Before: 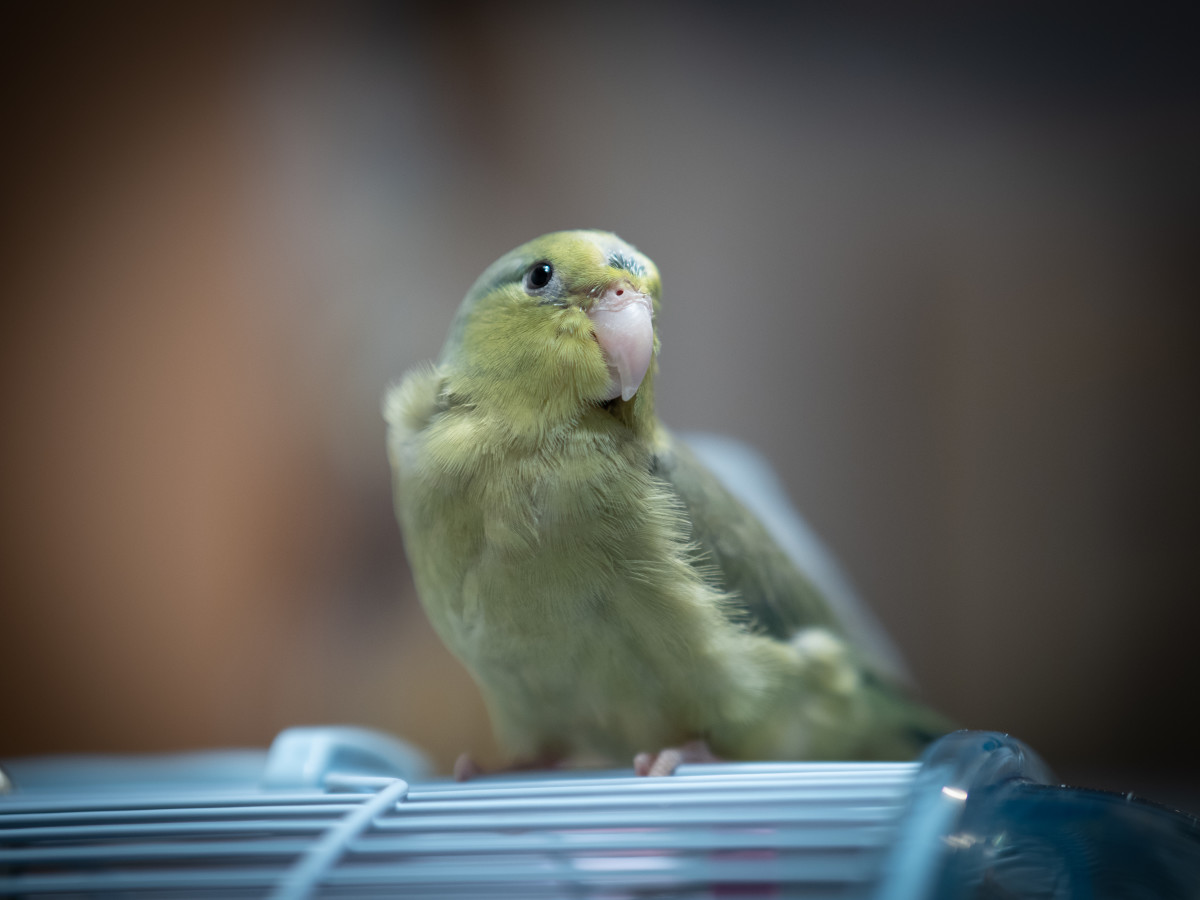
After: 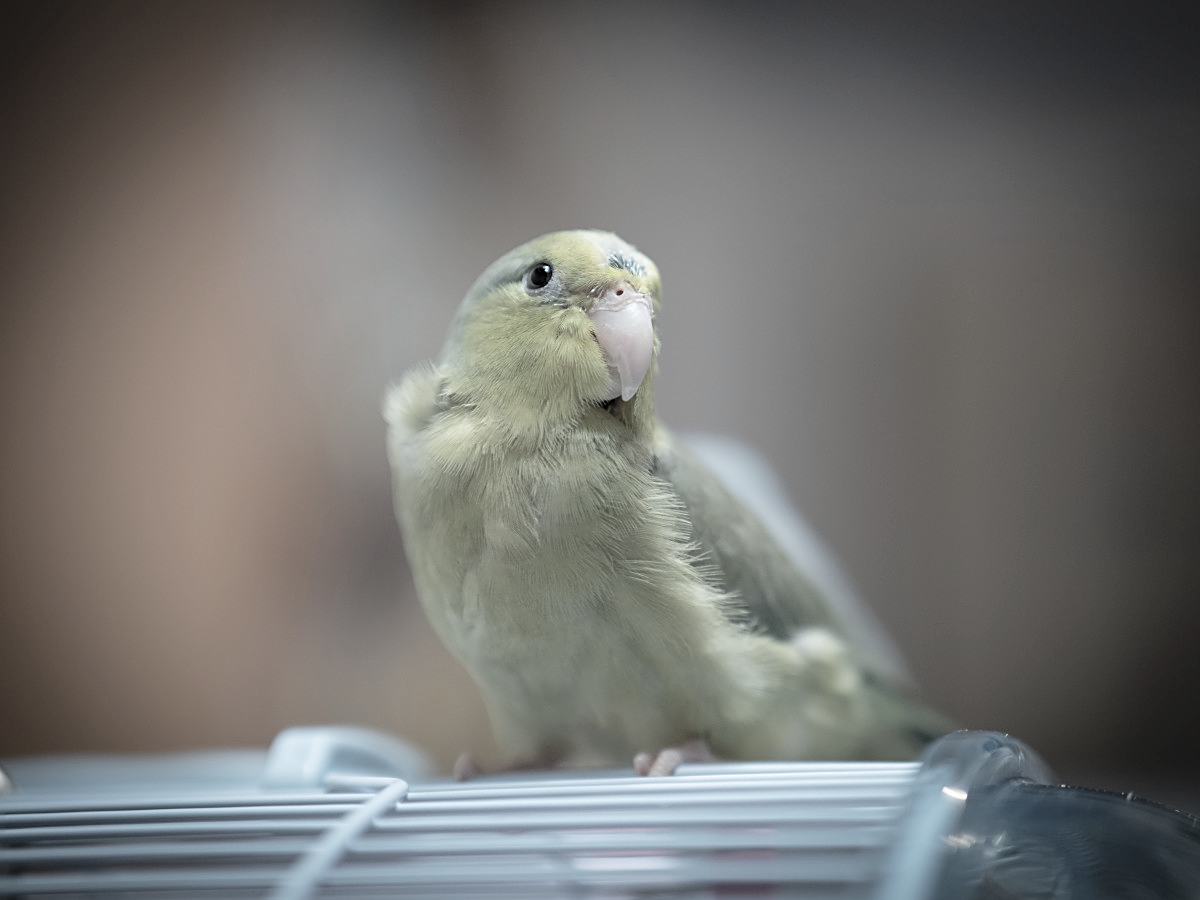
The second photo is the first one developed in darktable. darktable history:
contrast brightness saturation: brightness 0.18, saturation -0.5
sharpen: on, module defaults
